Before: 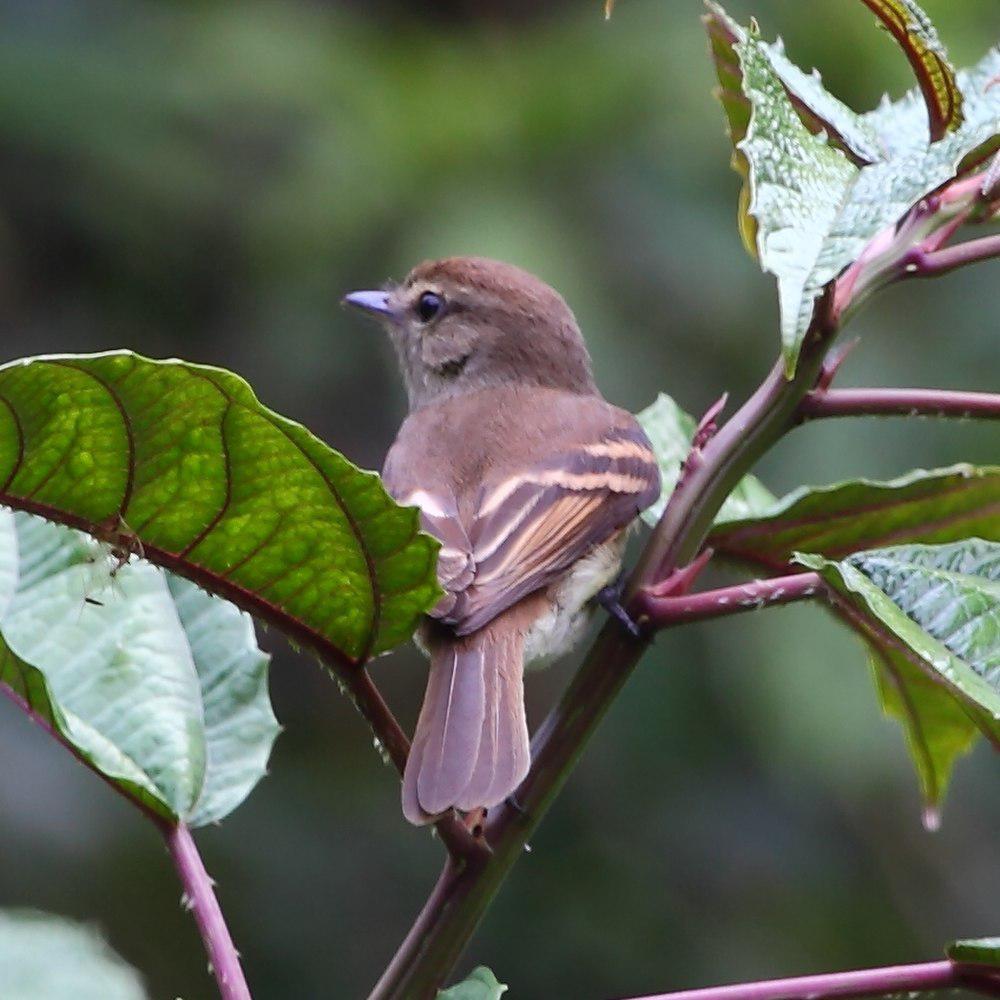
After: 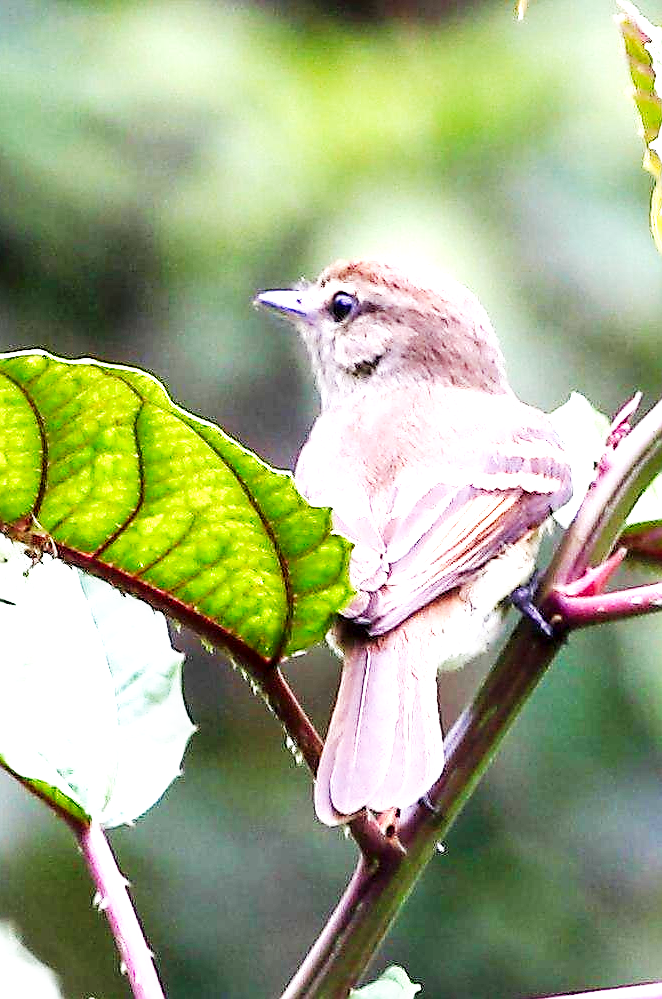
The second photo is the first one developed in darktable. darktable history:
crop and rotate: left 8.721%, right 25.073%
tone equalizer: on, module defaults
sharpen: radius 1.389, amount 1.256, threshold 0.833
exposure: black level correction 0, exposure 1.095 EV, compensate exposure bias true, compensate highlight preservation false
base curve: curves: ch0 [(0, 0) (0.007, 0.004) (0.027, 0.03) (0.046, 0.07) (0.207, 0.54) (0.442, 0.872) (0.673, 0.972) (1, 1)], preserve colors none
local contrast: highlights 28%, shadows 76%, midtone range 0.745
